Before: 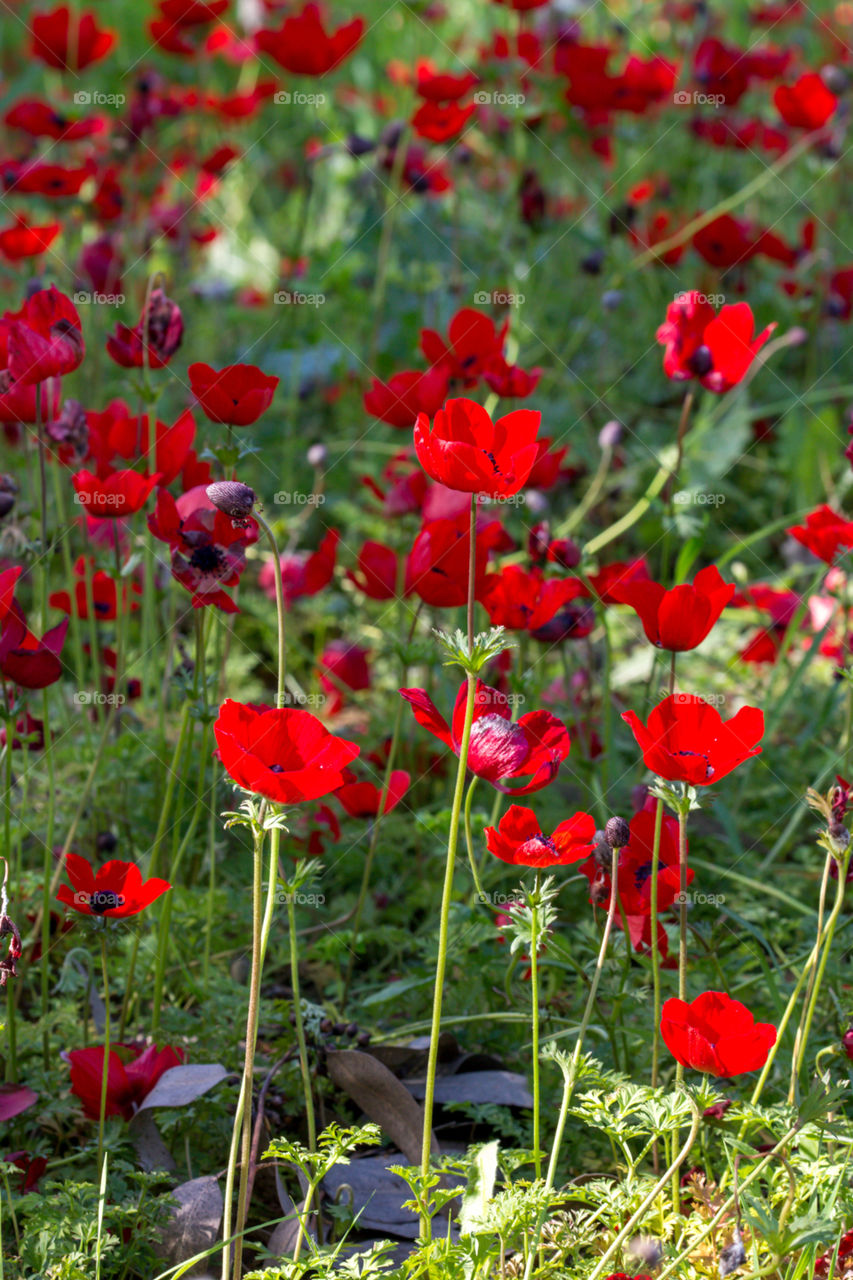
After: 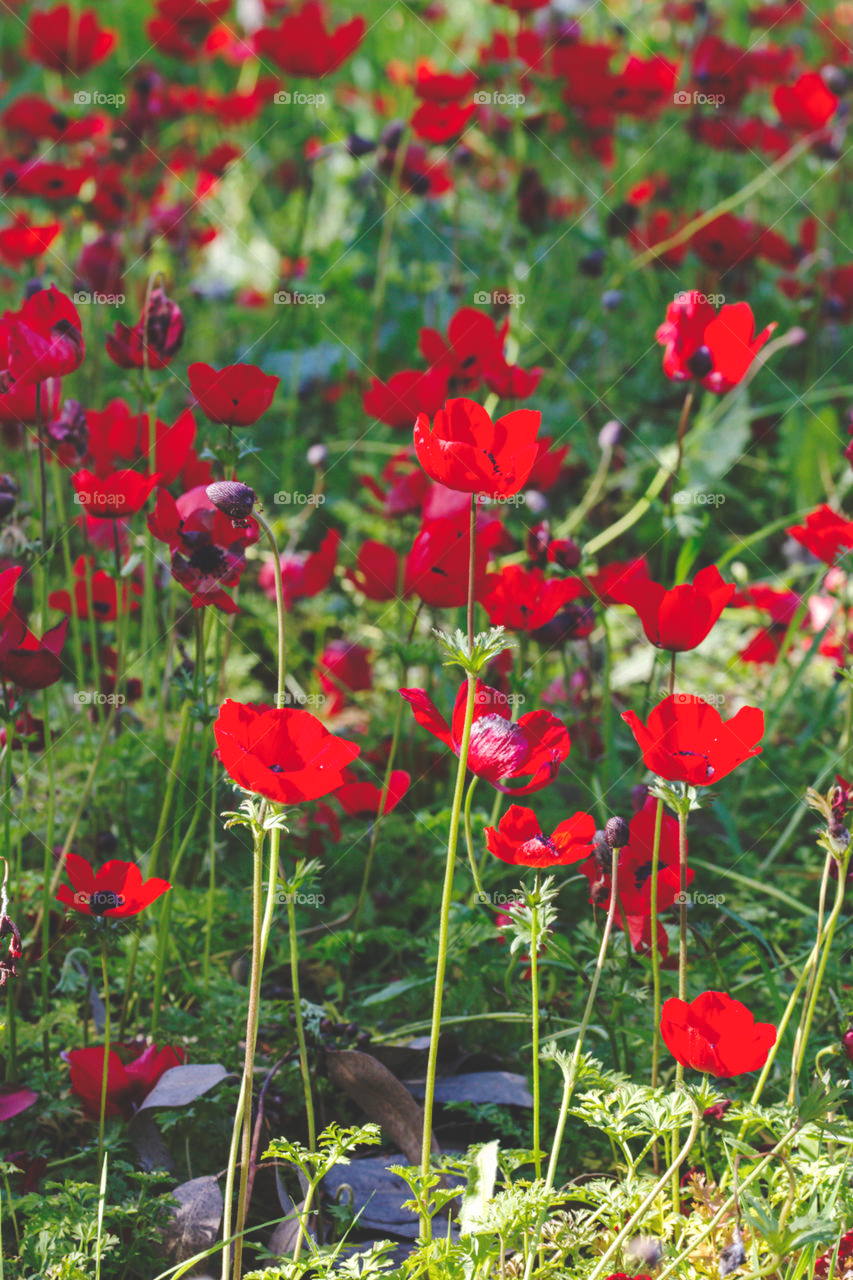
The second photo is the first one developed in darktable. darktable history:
base curve: curves: ch0 [(0, 0.024) (0.055, 0.065) (0.121, 0.166) (0.236, 0.319) (0.693, 0.726) (1, 1)], preserve colors none
